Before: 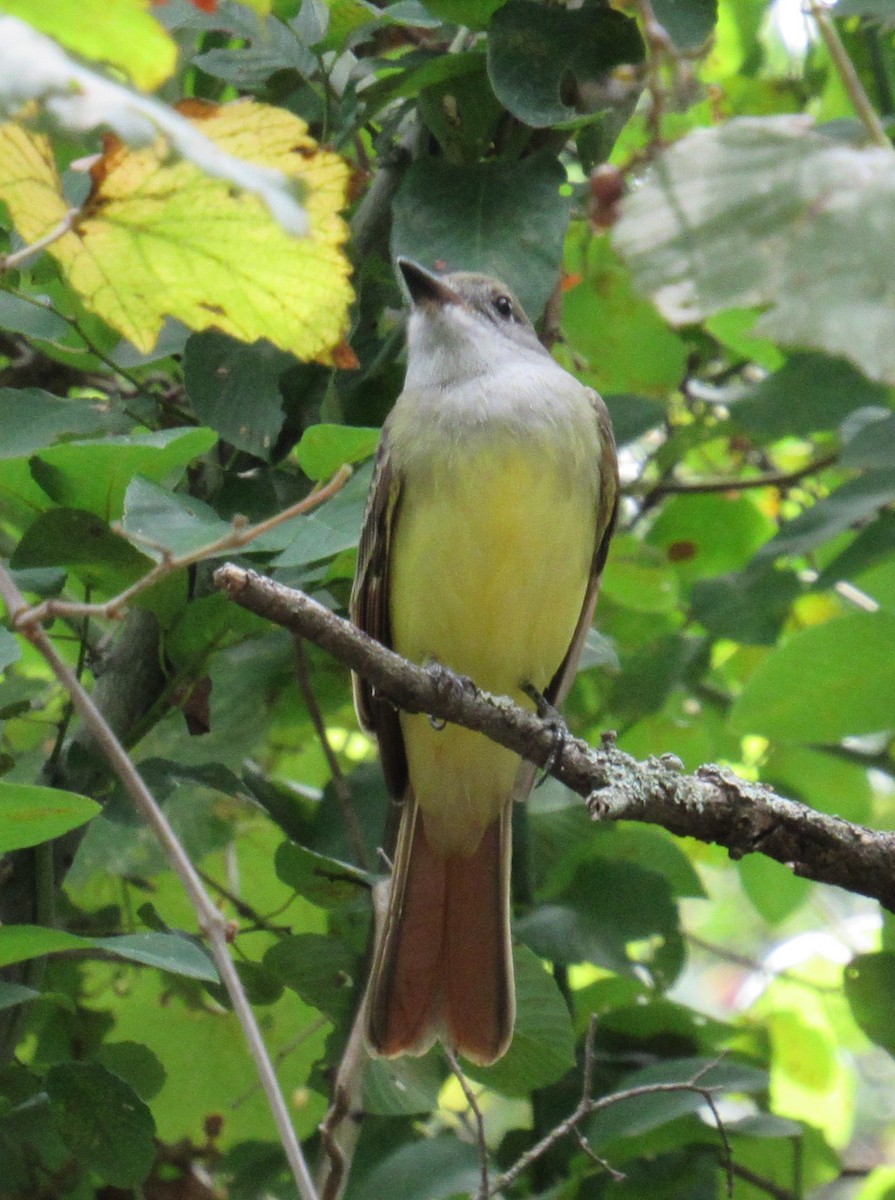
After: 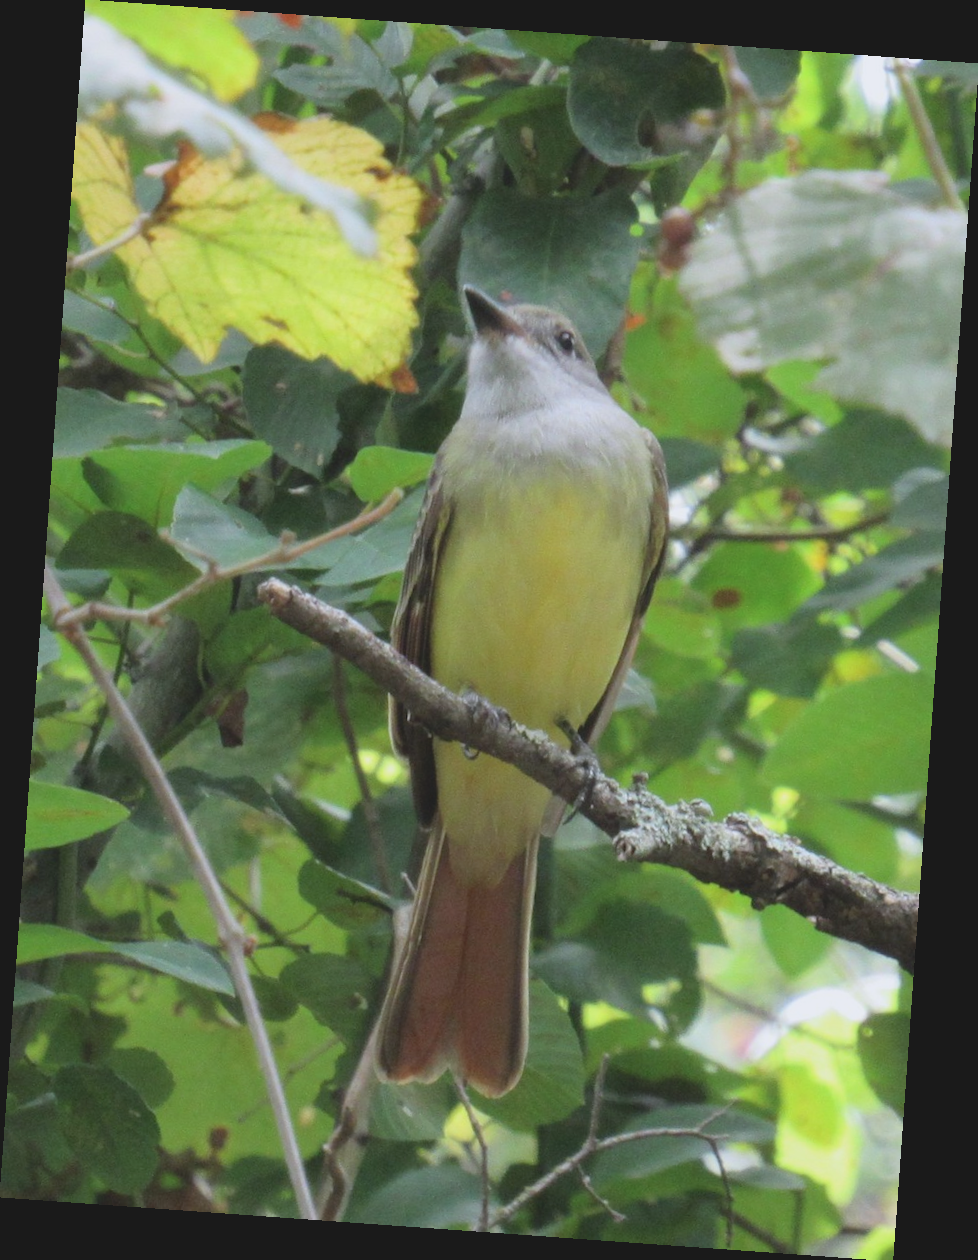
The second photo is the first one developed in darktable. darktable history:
white balance: red 0.983, blue 1.036
rotate and perspective: rotation 4.1°, automatic cropping off
contrast brightness saturation: contrast -0.15, brightness 0.05, saturation -0.12
